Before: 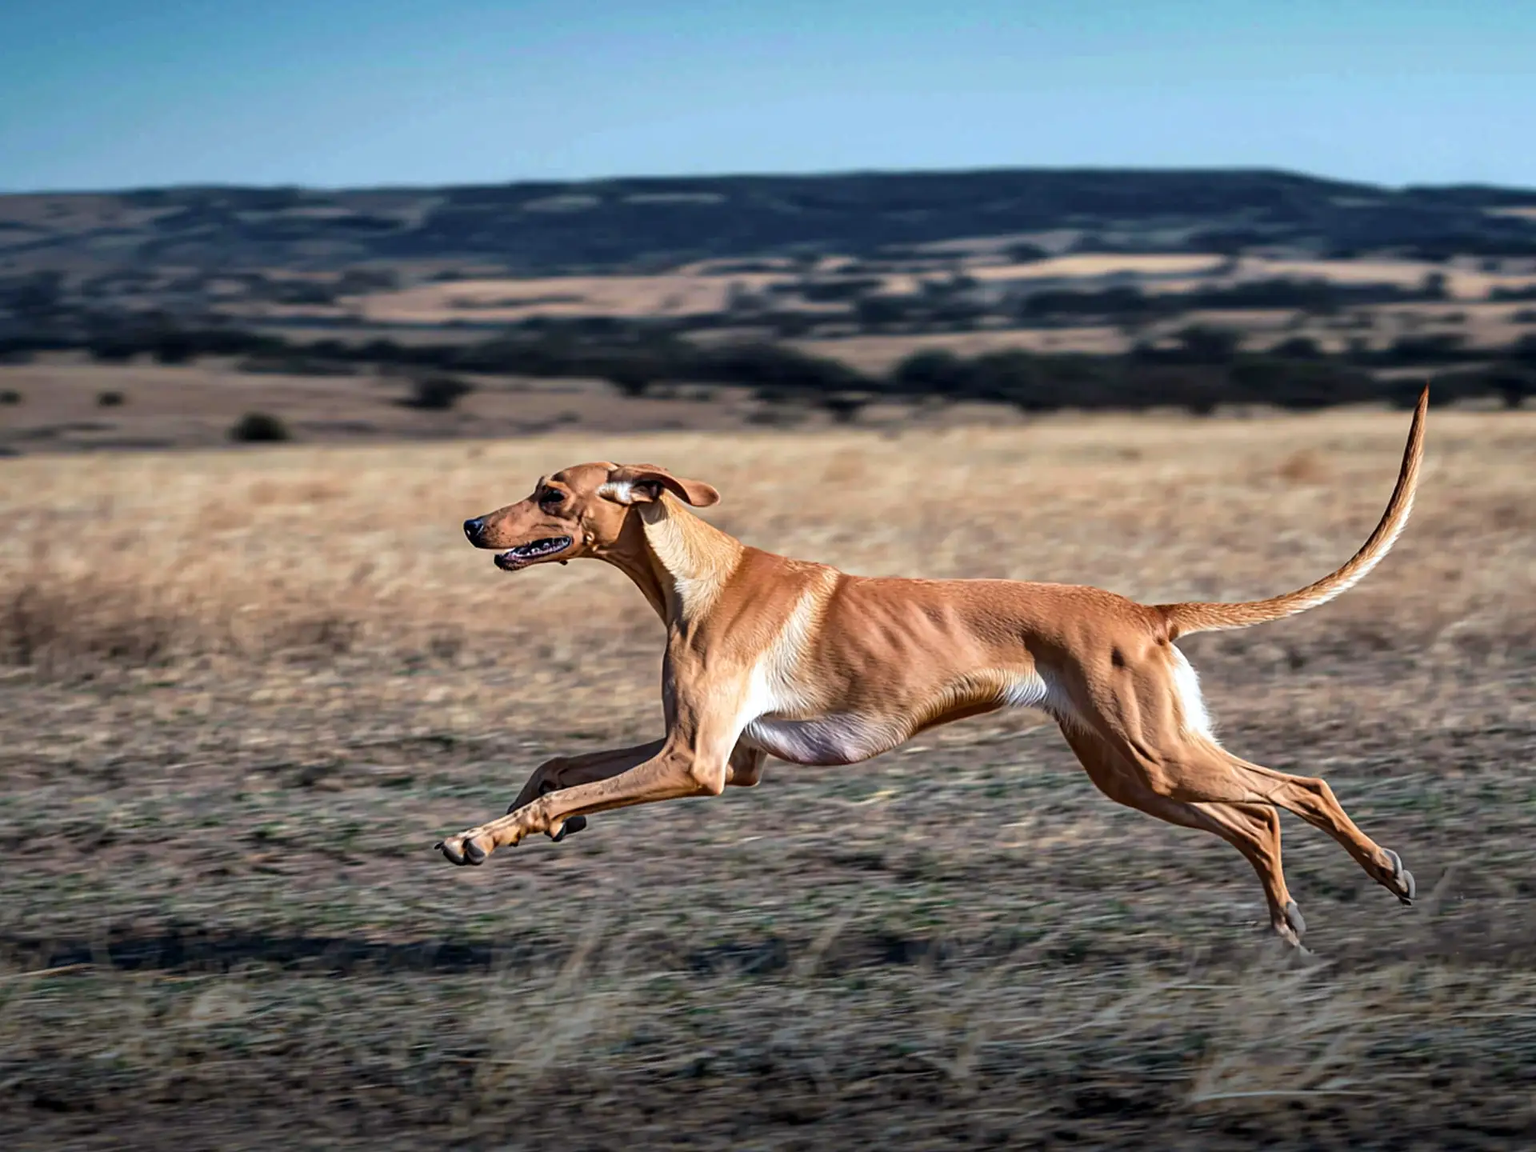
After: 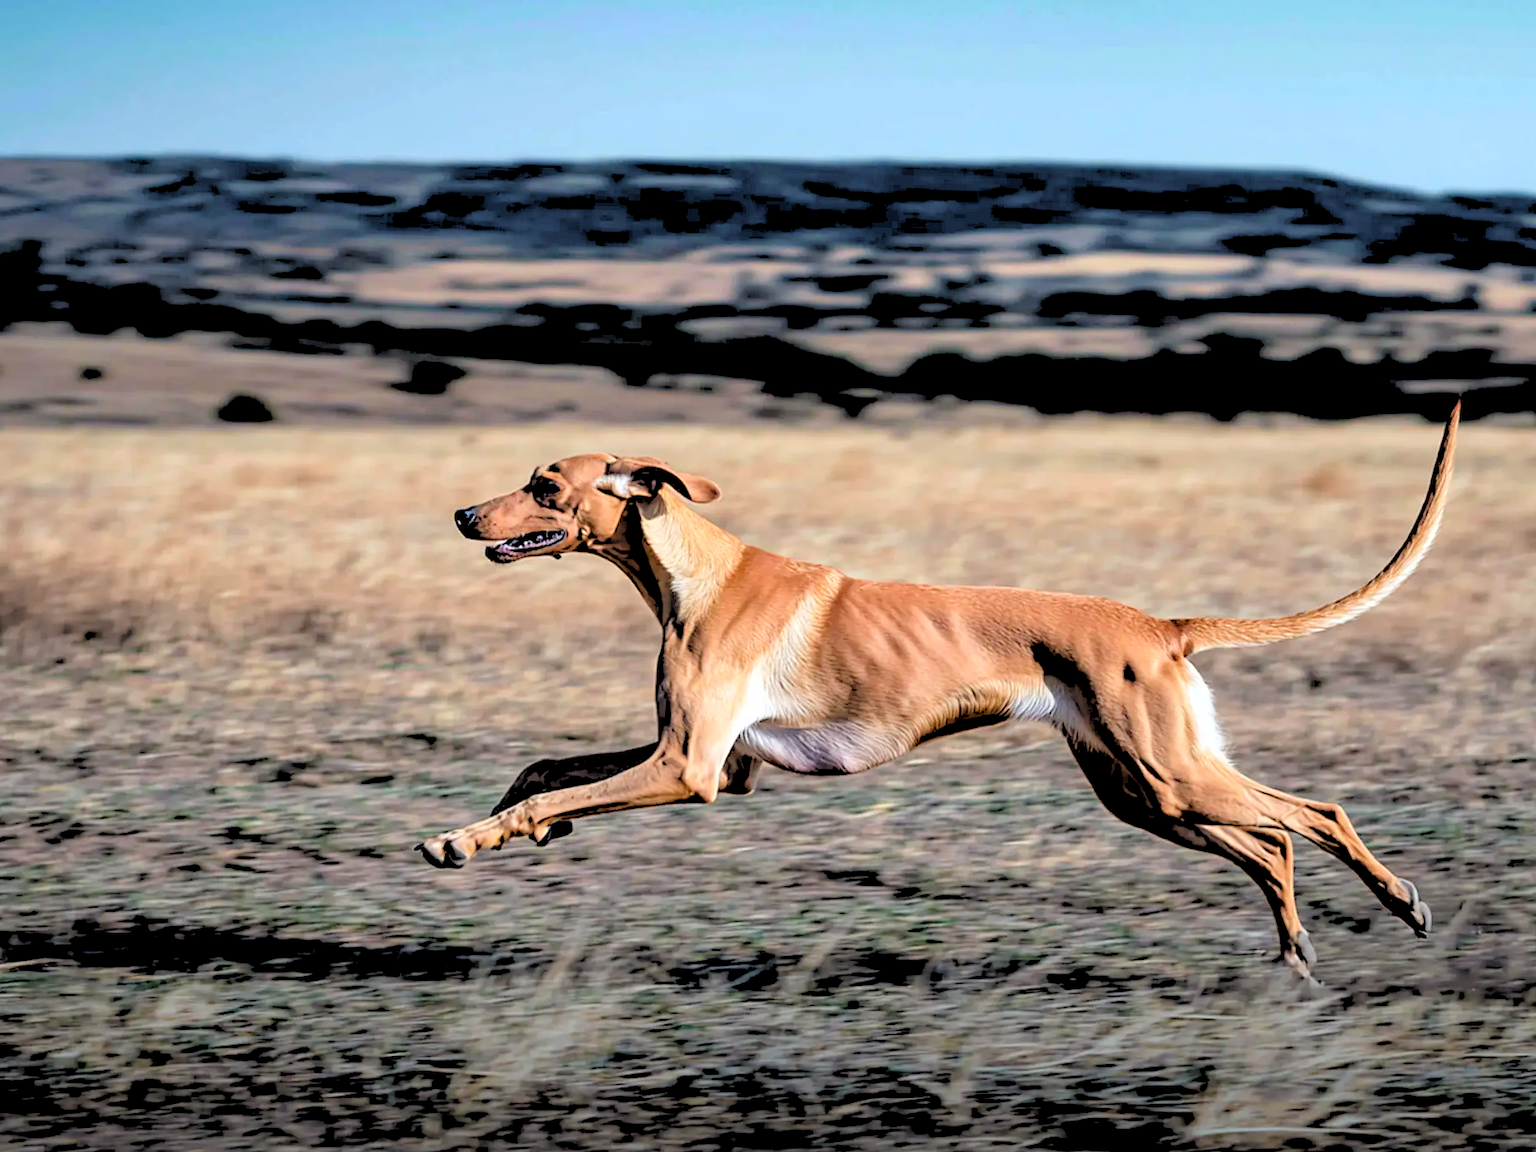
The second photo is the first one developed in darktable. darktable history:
crop and rotate: angle -1.69°
rgb levels: levels [[0.027, 0.429, 0.996], [0, 0.5, 1], [0, 0.5, 1]]
